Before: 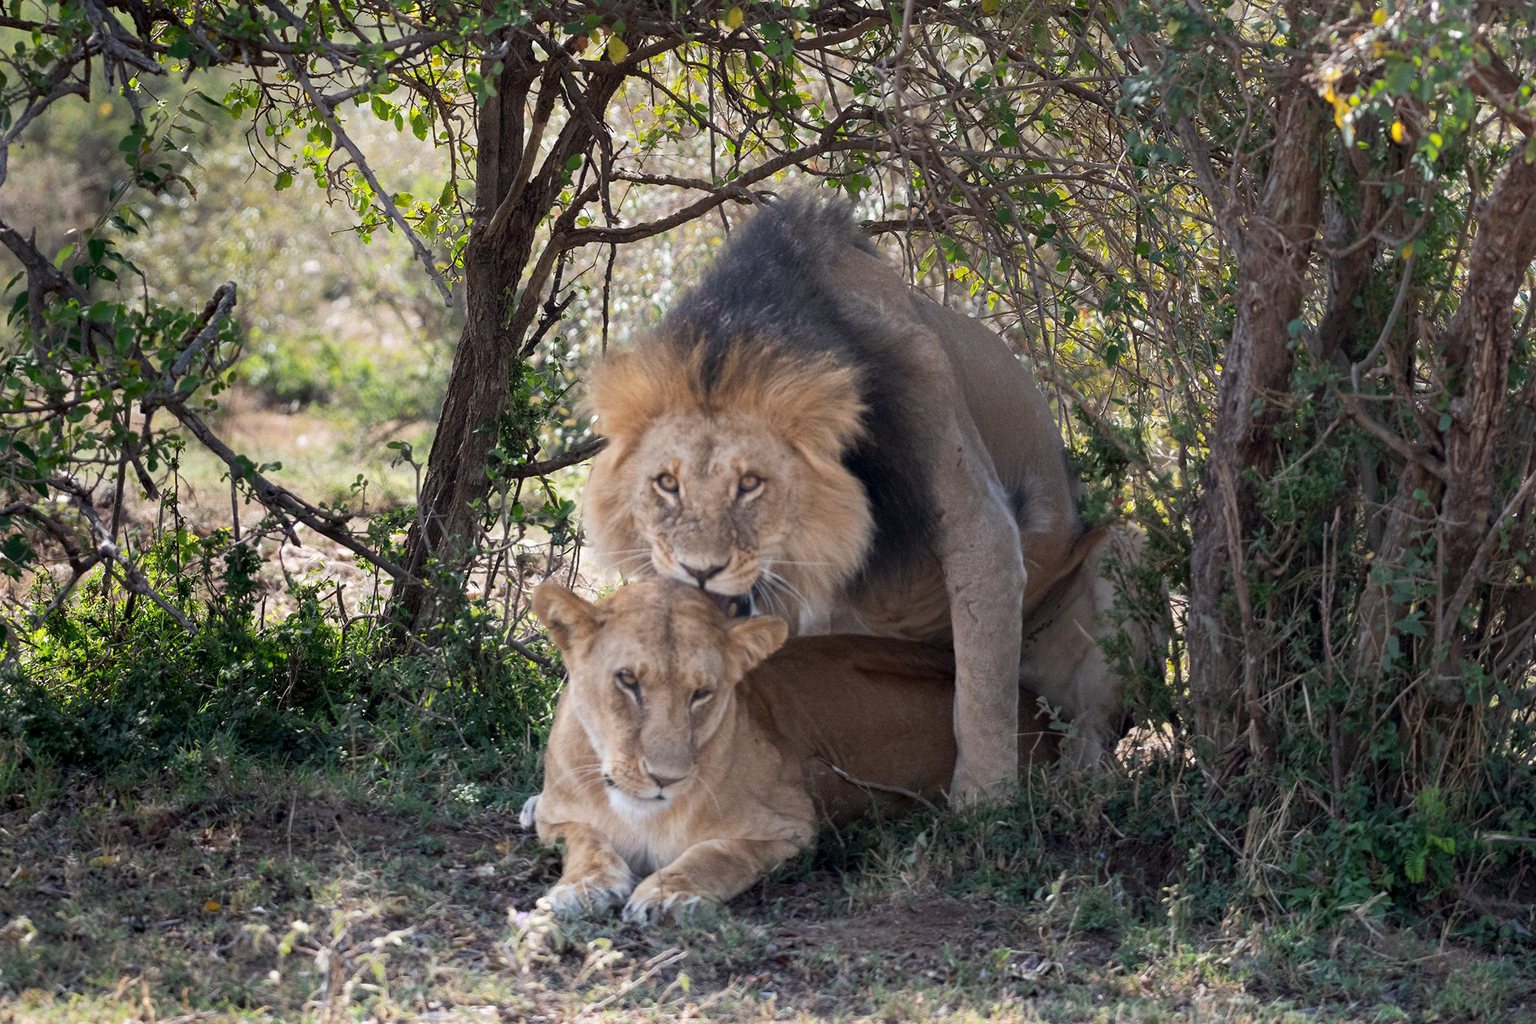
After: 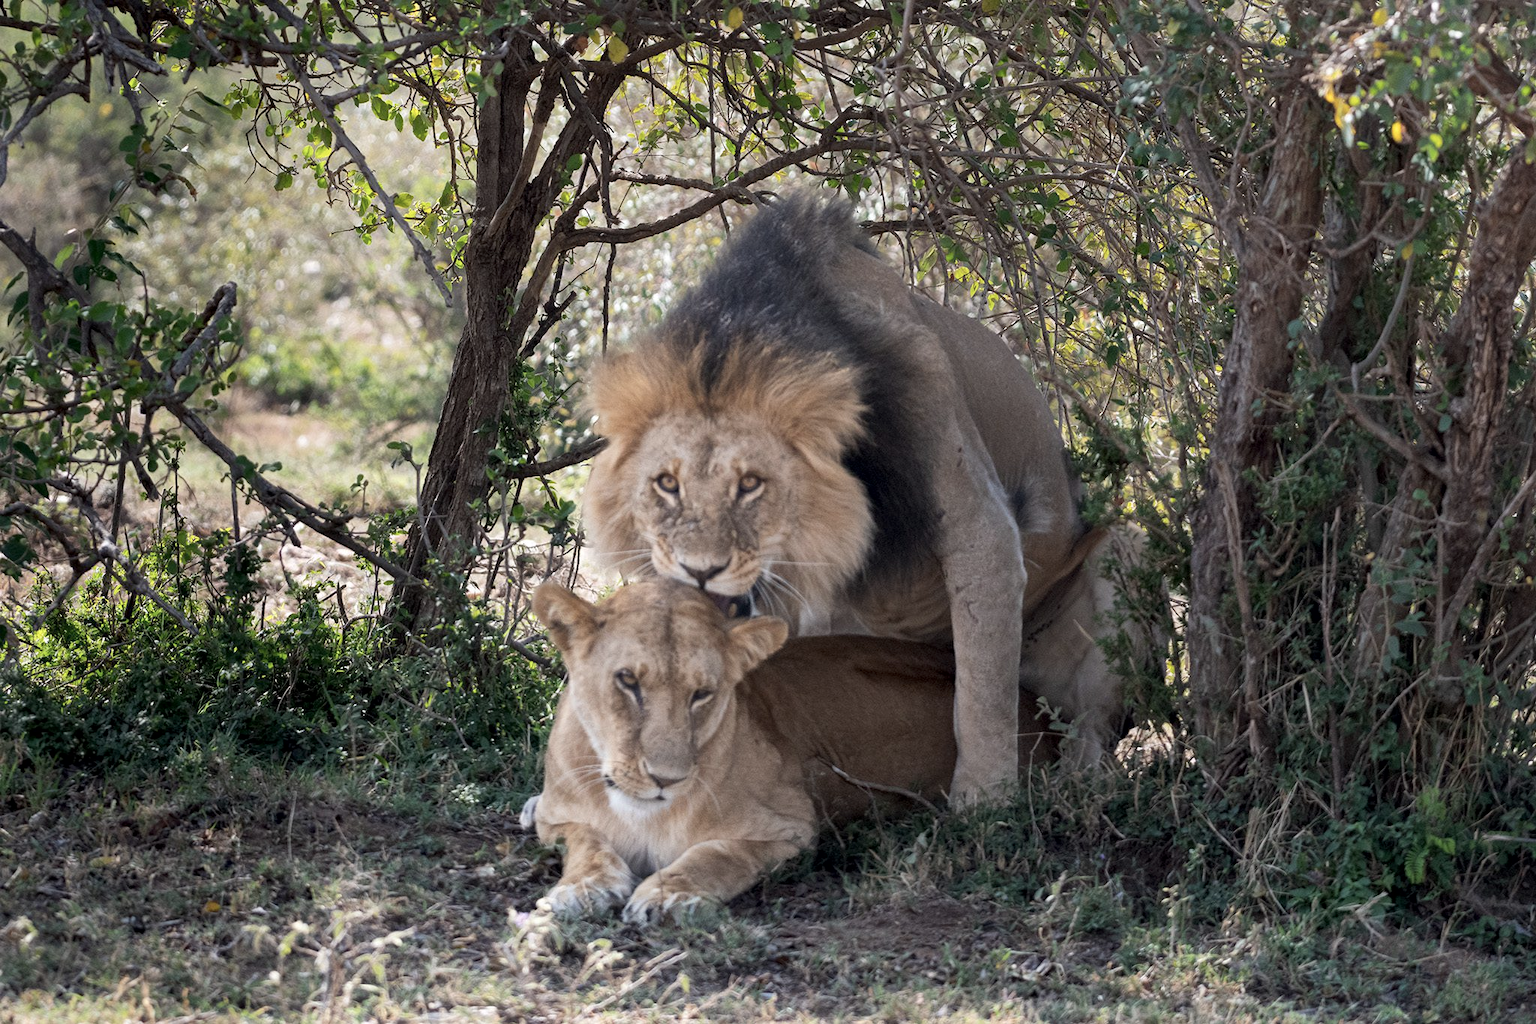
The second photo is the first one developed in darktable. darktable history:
contrast brightness saturation: saturation -0.17
local contrast: mode bilateral grid, contrast 20, coarseness 50, detail 120%, midtone range 0.2
